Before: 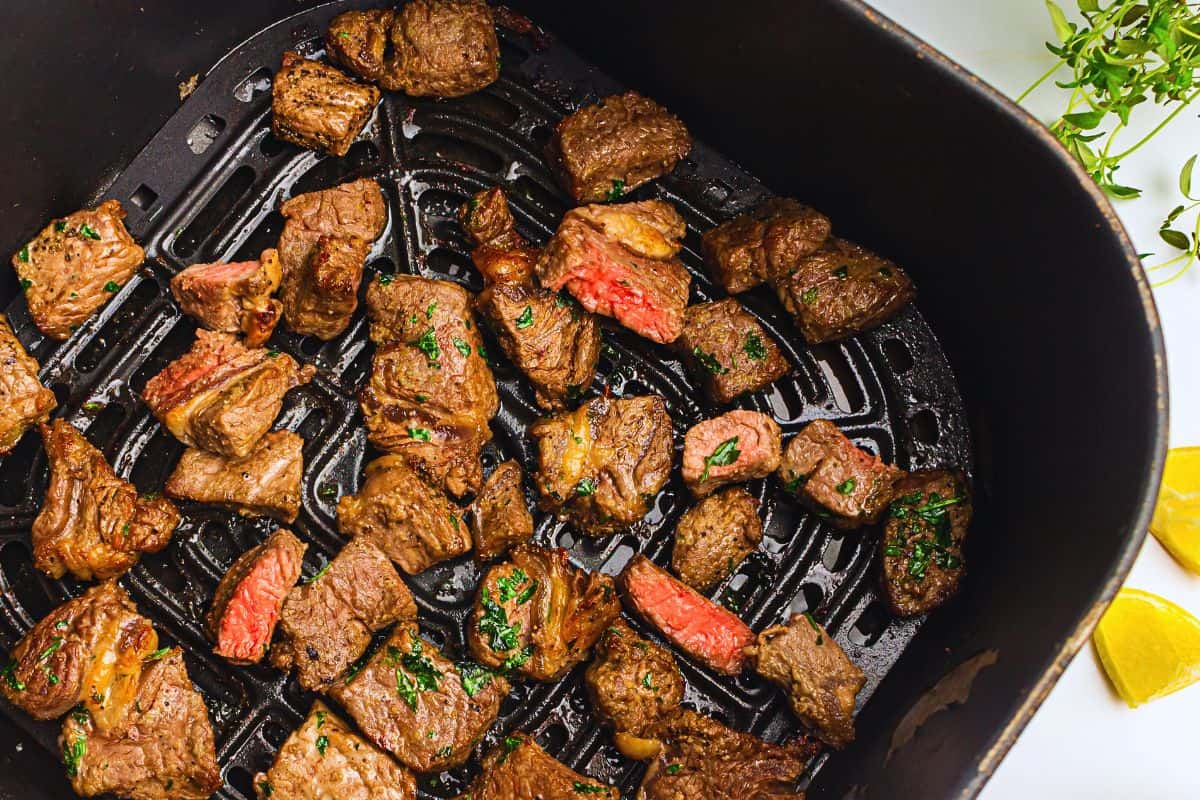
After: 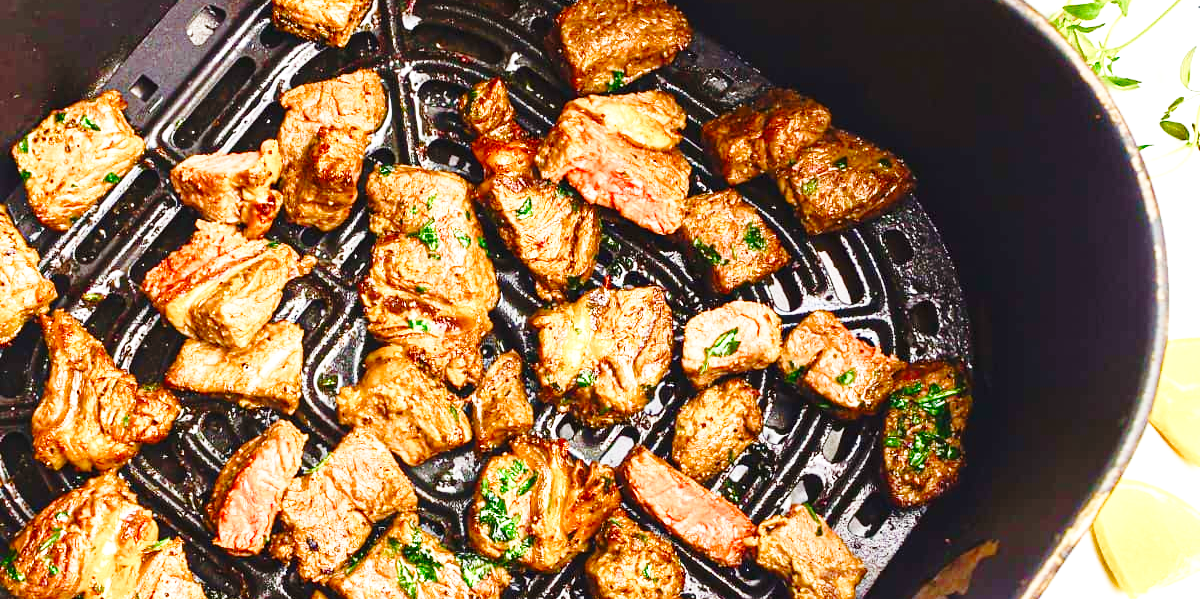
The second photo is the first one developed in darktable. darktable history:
base curve: curves: ch0 [(0, 0) (0.028, 0.03) (0.121, 0.232) (0.46, 0.748) (0.859, 0.968) (1, 1)], preserve colors none
crop: top 13.736%, bottom 11.33%
color balance rgb: perceptual saturation grading › global saturation 24.892%, perceptual saturation grading › highlights -50.407%, perceptual saturation grading › shadows 30.196%, perceptual brilliance grading › highlights 7.875%, perceptual brilliance grading › mid-tones 3.847%, perceptual brilliance grading › shadows 1.253%, contrast -9.414%
exposure: black level correction 0, exposure 0.702 EV, compensate exposure bias true, compensate highlight preservation false
